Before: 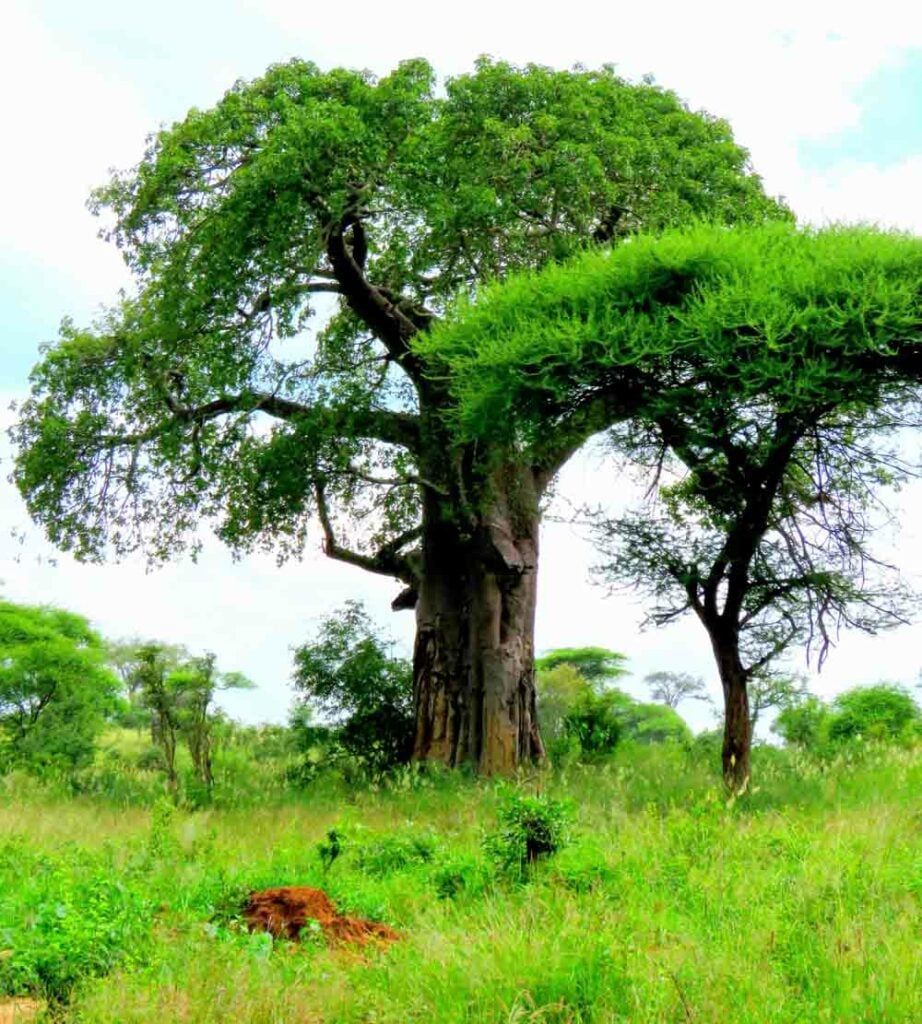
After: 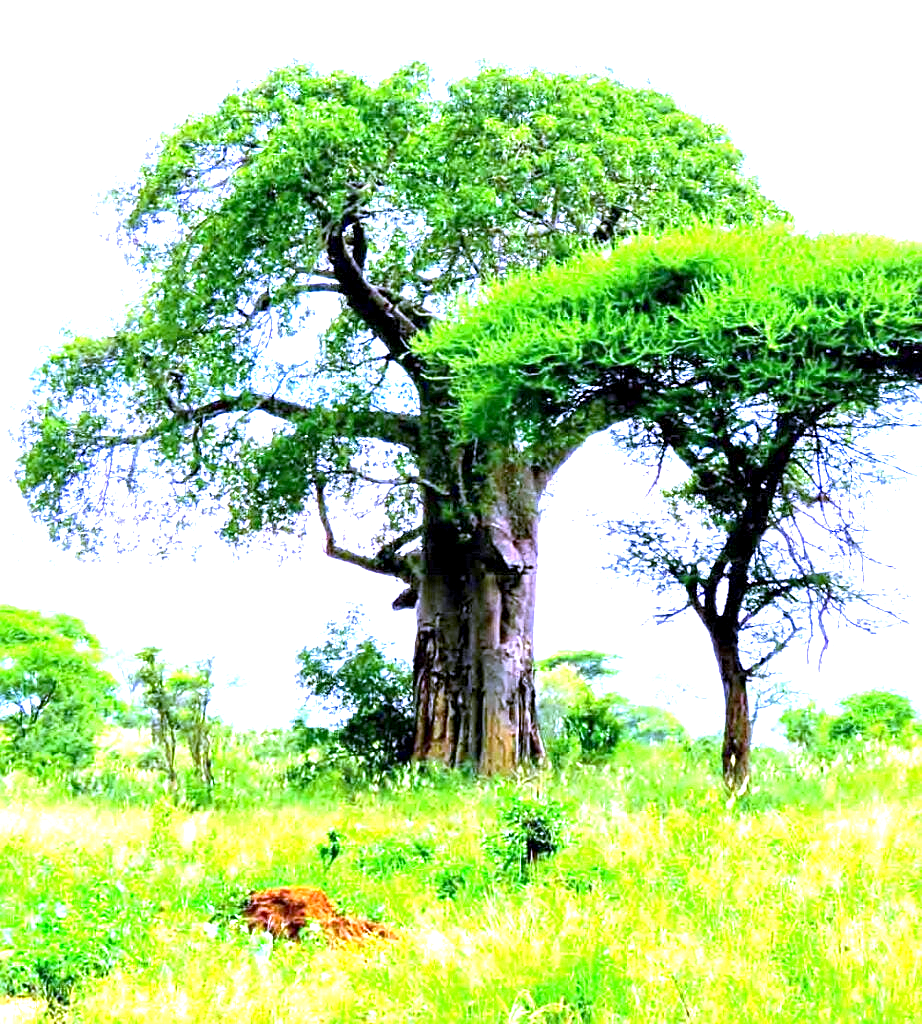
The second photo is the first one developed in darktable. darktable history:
sharpen: on, module defaults
white balance: red 0.98, blue 1.61
exposure: black level correction 0.001, exposure 1.822 EV, compensate exposure bias true, compensate highlight preservation false
